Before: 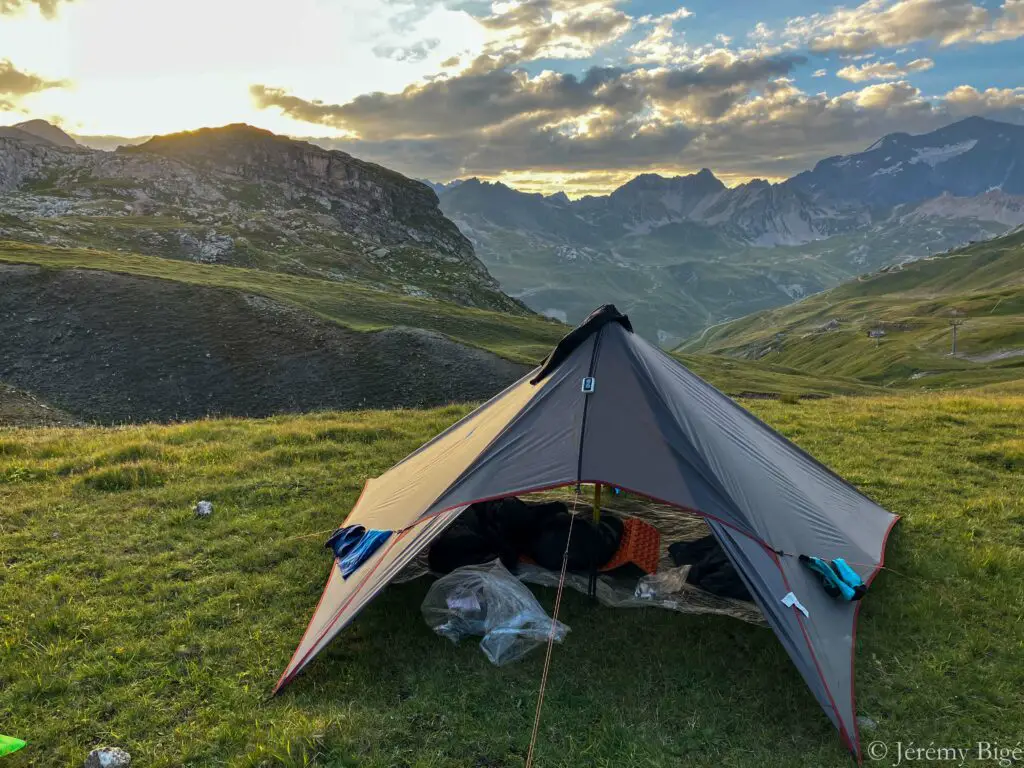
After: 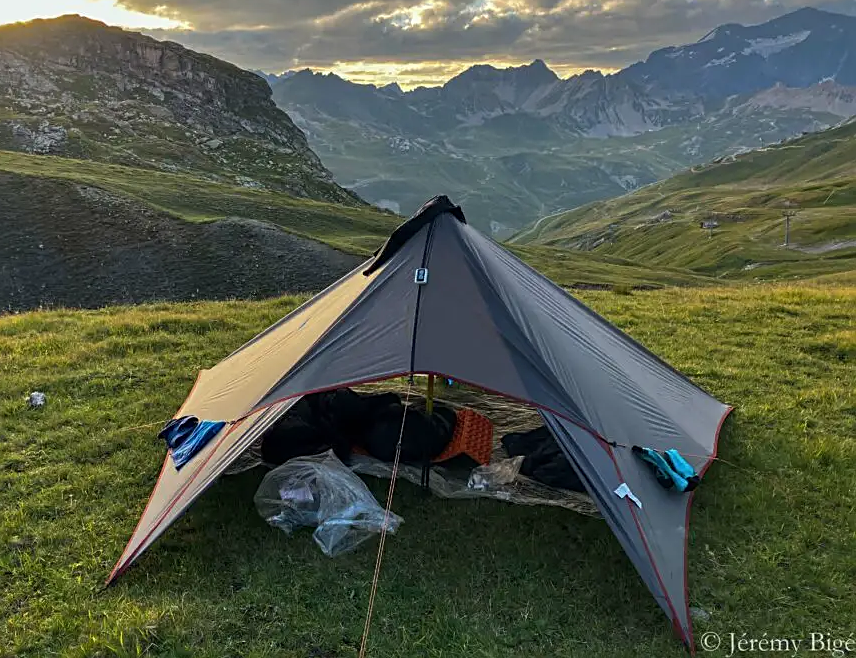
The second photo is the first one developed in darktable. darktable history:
crop: left 16.315%, top 14.246%
sharpen: on, module defaults
